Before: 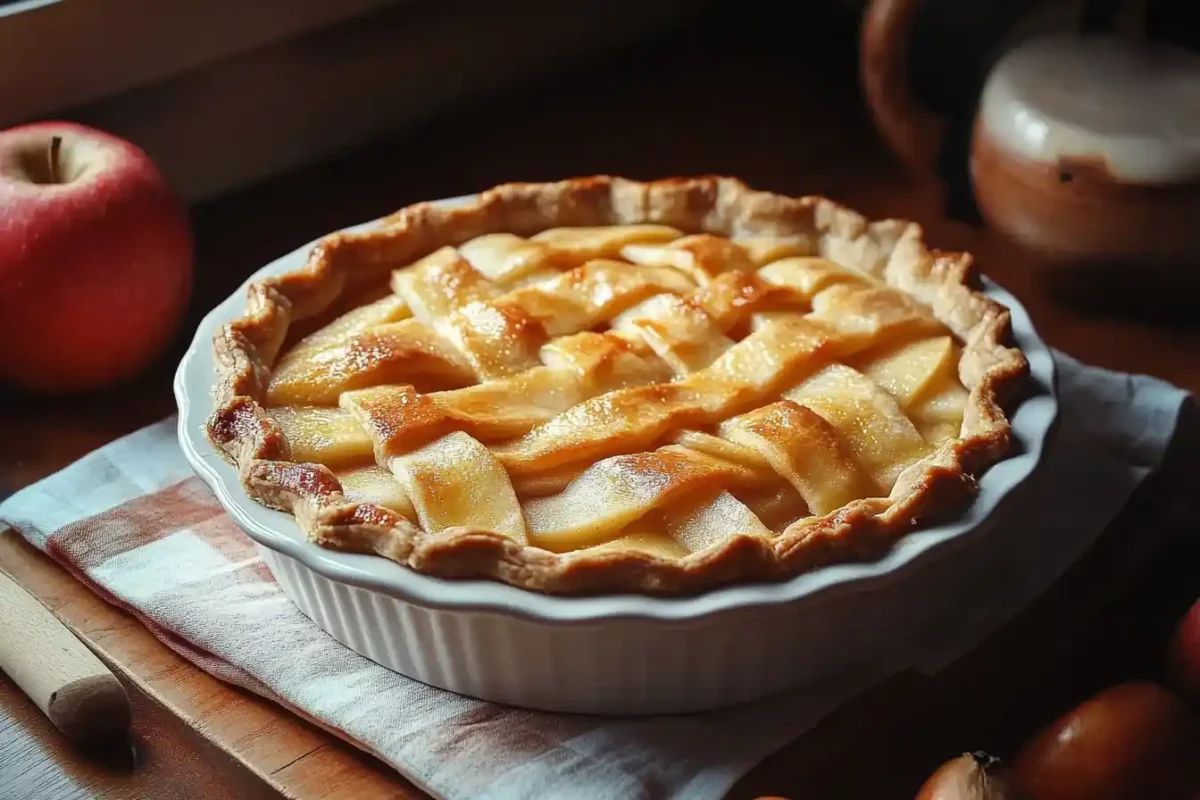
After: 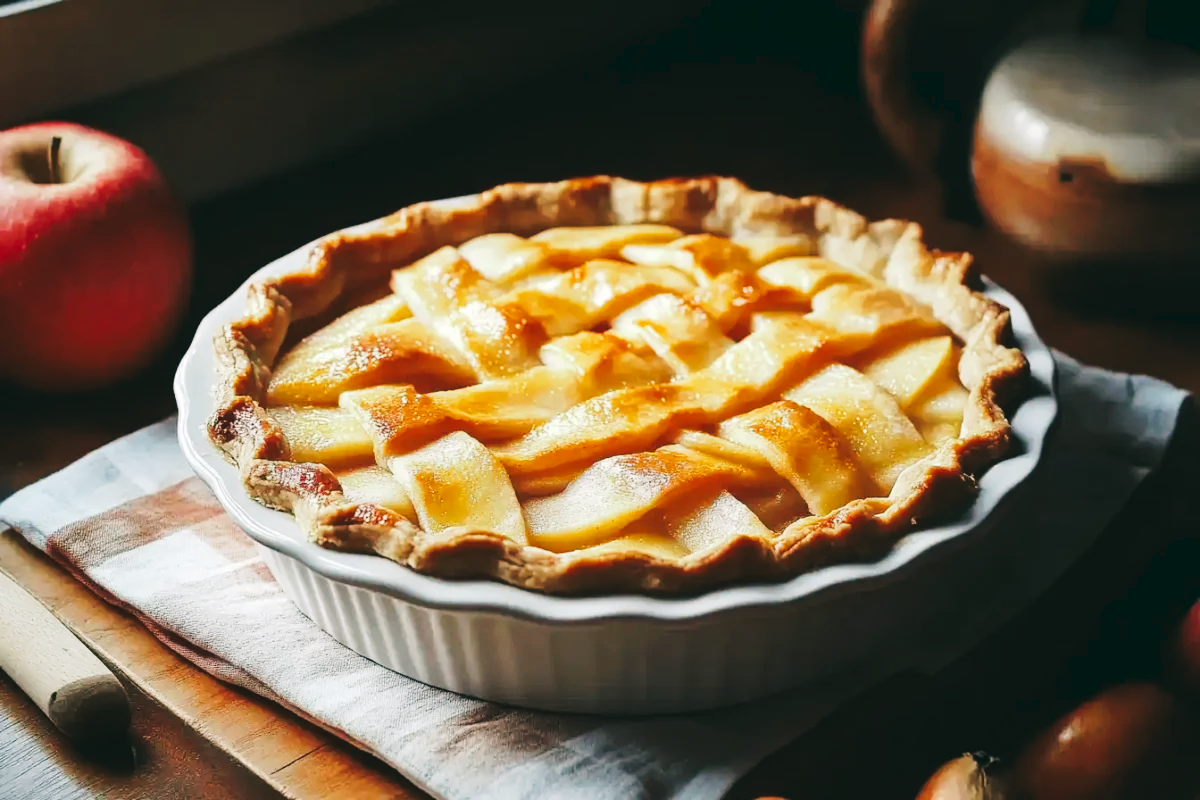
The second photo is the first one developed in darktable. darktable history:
tone curve: curves: ch0 [(0, 0) (0.003, 0.046) (0.011, 0.052) (0.025, 0.059) (0.044, 0.069) (0.069, 0.084) (0.1, 0.107) (0.136, 0.133) (0.177, 0.171) (0.224, 0.216) (0.277, 0.293) (0.335, 0.371) (0.399, 0.481) (0.468, 0.577) (0.543, 0.662) (0.623, 0.749) (0.709, 0.831) (0.801, 0.891) (0.898, 0.942) (1, 1)], preserve colors none
color look up table: target L [99.69, 98.19, 88.68, 93.37, 88.99, 76.46, 70.86, 60.23, 54.64, 56.4, 39.42, 15.38, 201.08, 77.85, 72.07, 67.4, 68.64, 56.78, 57.96, 57.11, 55.33, 53.78, 51.3, 40.89, 41.14, 31.13, 17.11, 97.46, 86.03, 72.41, 71.53, 72.18, 59.88, 55.97, 49.97, 50.36, 41.96, 41.37, 29.65, 30.89, 22.19, 12.32, 5.002, 90.81, 73.84, 60.78, 48.45, 38.37, 32.91], target a [-12.61, -30.96, -19.28, -38.52, -12.58, -32.41, -9.432, -34.61, -23.6, -6.831, -19.97, -22.7, 0, 17.96, 17.27, 33.81, 2.146, 42.85, 38.24, 25.9, 25.99, 41.4, 56.89, 55.63, 6.809, 34.48, 26.22, 11.26, 20.77, 10.22, 1.171, 43.29, 57.43, 19.78, 9.709, 52.47, 14.04, 47.59, -3.186, 38.14, 29.44, 22.35, 1.603, -33.16, -22.83, -7.73, -24.01, 0.558, -14.12], target b [19.48, 50.6, 14.24, 39.01, 50.22, 15.31, 8.139, 32.04, 29.32, 25.52, 12.64, 12.67, -0.001, 21.06, 61.57, 21.29, 64.03, 37.15, 56.02, 16.5, 51.46, 32.92, 21.17, 51.32, 39.57, 41.1, 17.76, -5.757, -12.93, -9.295, 2.66, -30.01, -21.96, -31.85, -59.41, -11.03, -8.079, -34.93, 0.964, -62.31, -11.91, -40.48, -18.67, -1.547, -0.584, -42.37, -17.51, -42.4, -11.28], num patches 49
